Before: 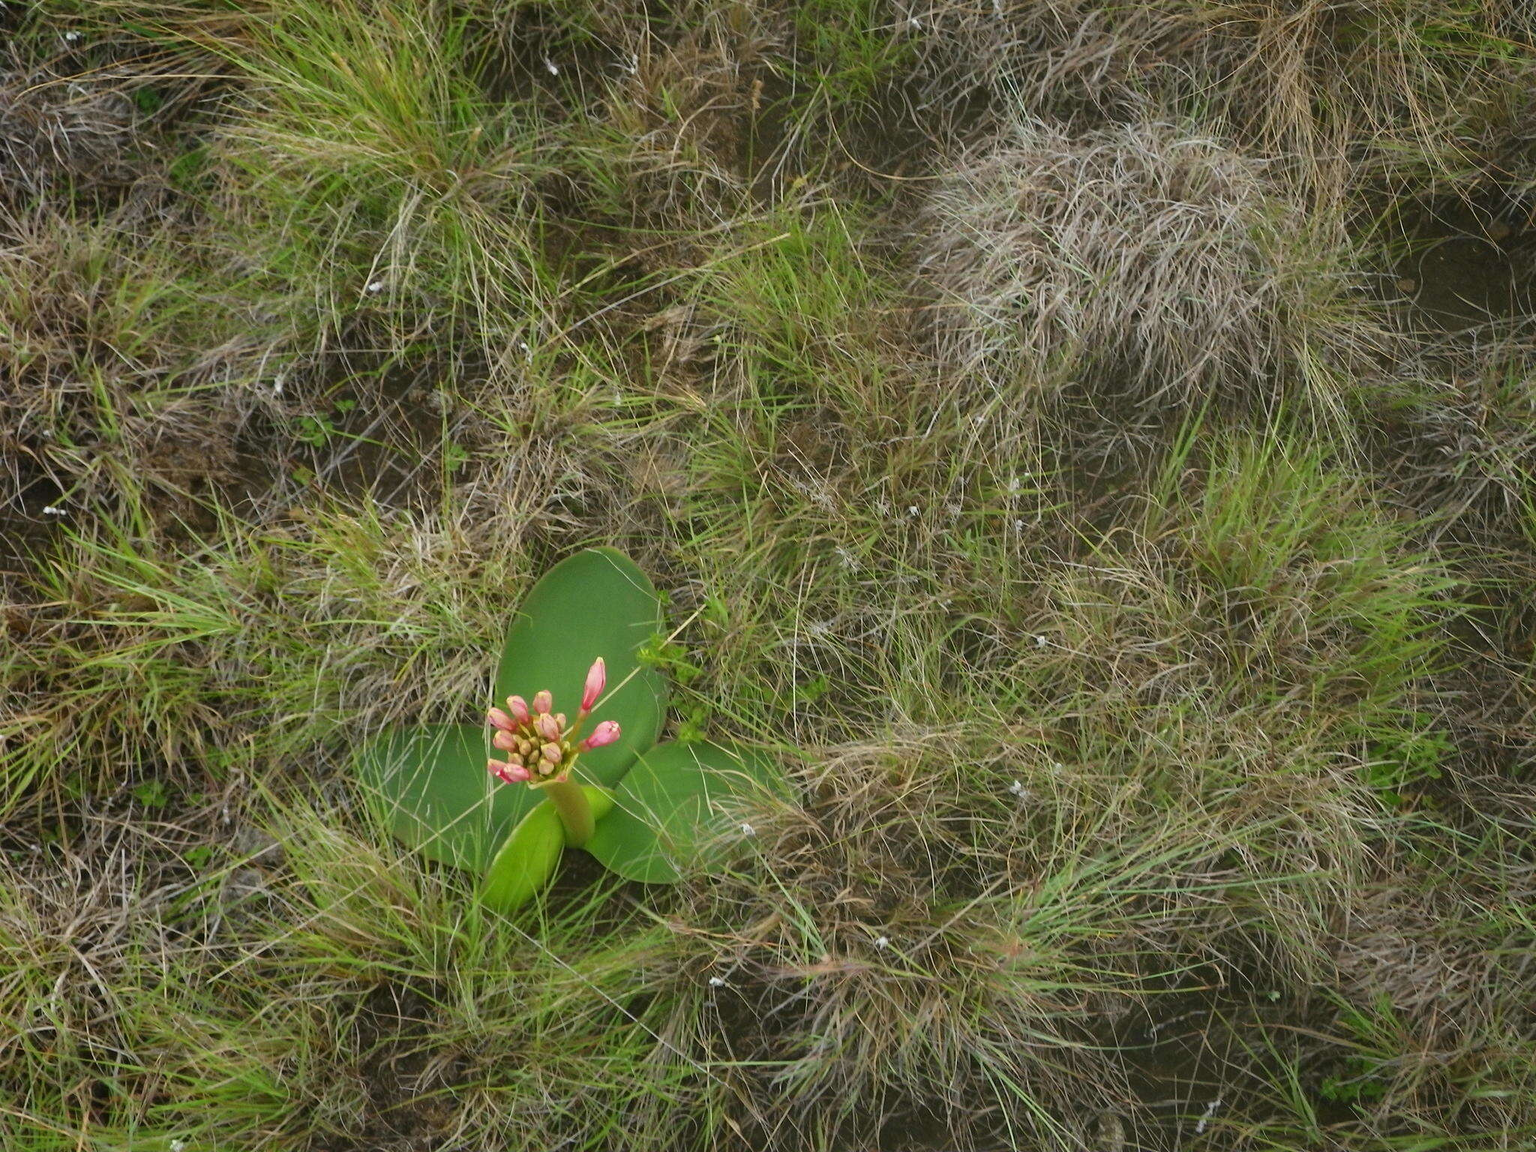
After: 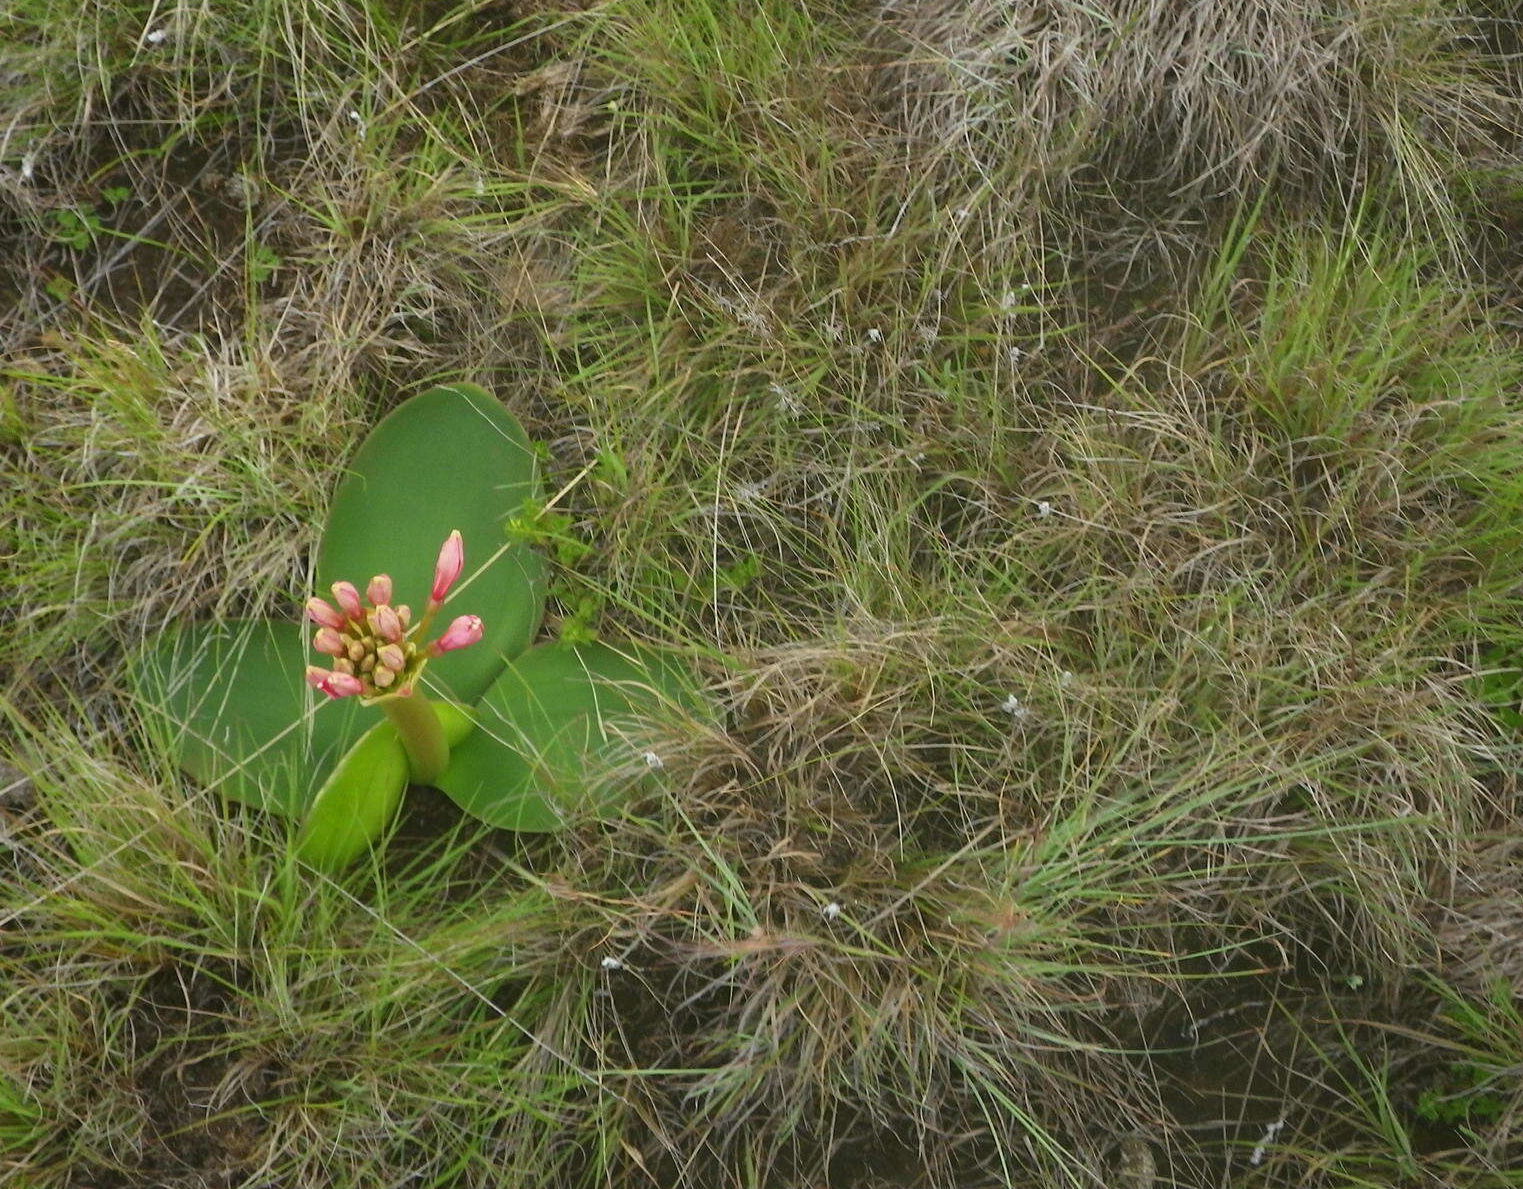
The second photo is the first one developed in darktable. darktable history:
local contrast: mode bilateral grid, contrast 99, coarseness 99, detail 95%, midtone range 0.2
crop: left 16.827%, top 22.538%, right 8.776%
